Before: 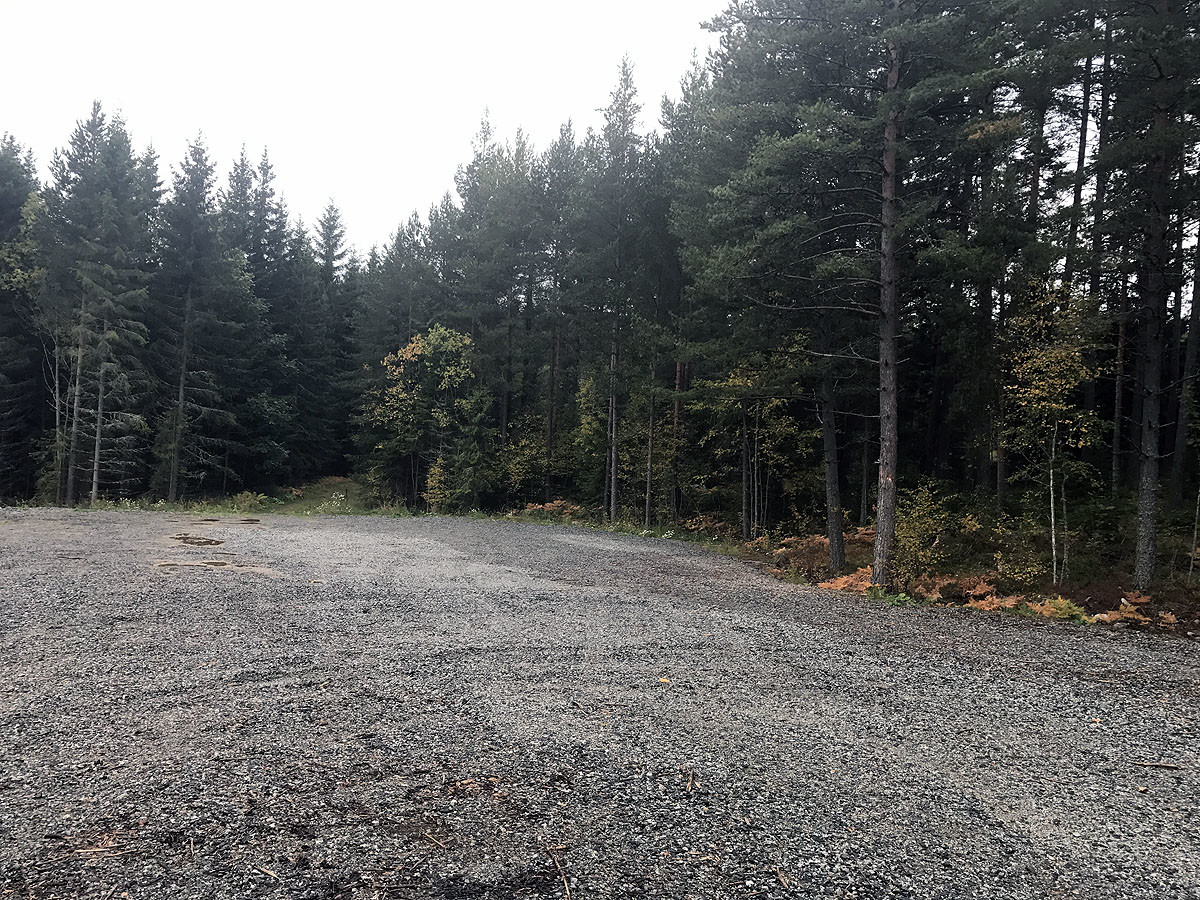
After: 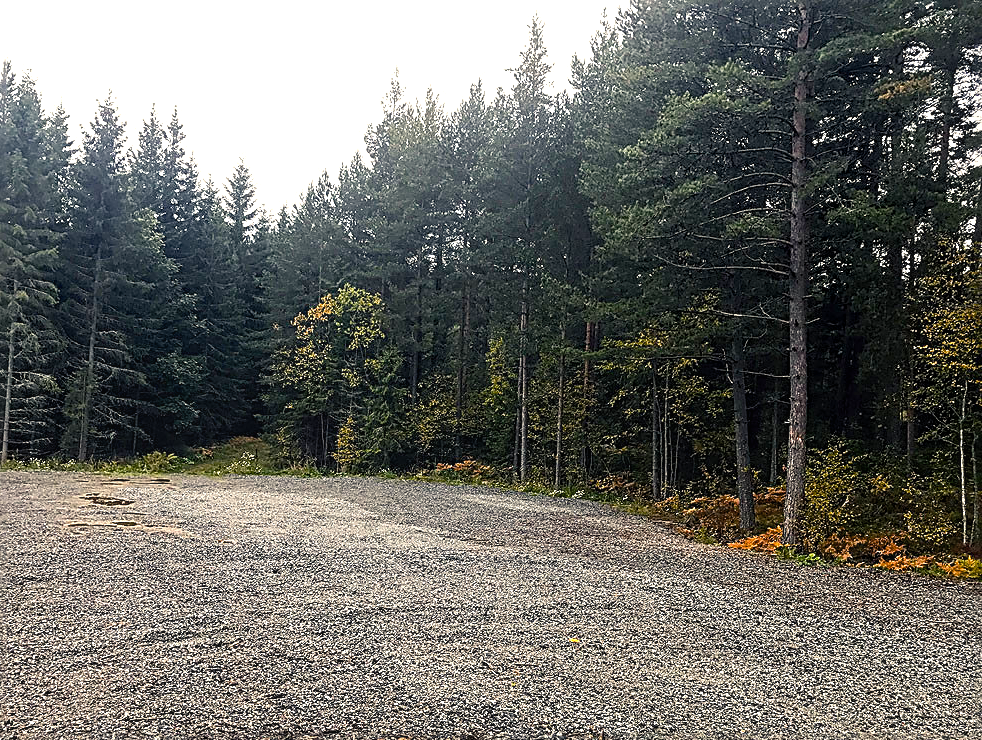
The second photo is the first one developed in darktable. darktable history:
crop and rotate: left 7.504%, top 4.495%, right 10.589%, bottom 13.178%
color balance rgb: highlights gain › chroma 3.005%, highlights gain › hue 76.15°, perceptual saturation grading › global saturation 36.019%, perceptual saturation grading › shadows 35.287%, perceptual brilliance grading › global brilliance 14.608%, perceptual brilliance grading › shadows -35.494%, global vibrance 1.647%, saturation formula JzAzBz (2021)
exposure: exposure 0.203 EV, compensate highlight preservation false
local contrast: on, module defaults
sharpen: radius 2.586, amount 0.691
